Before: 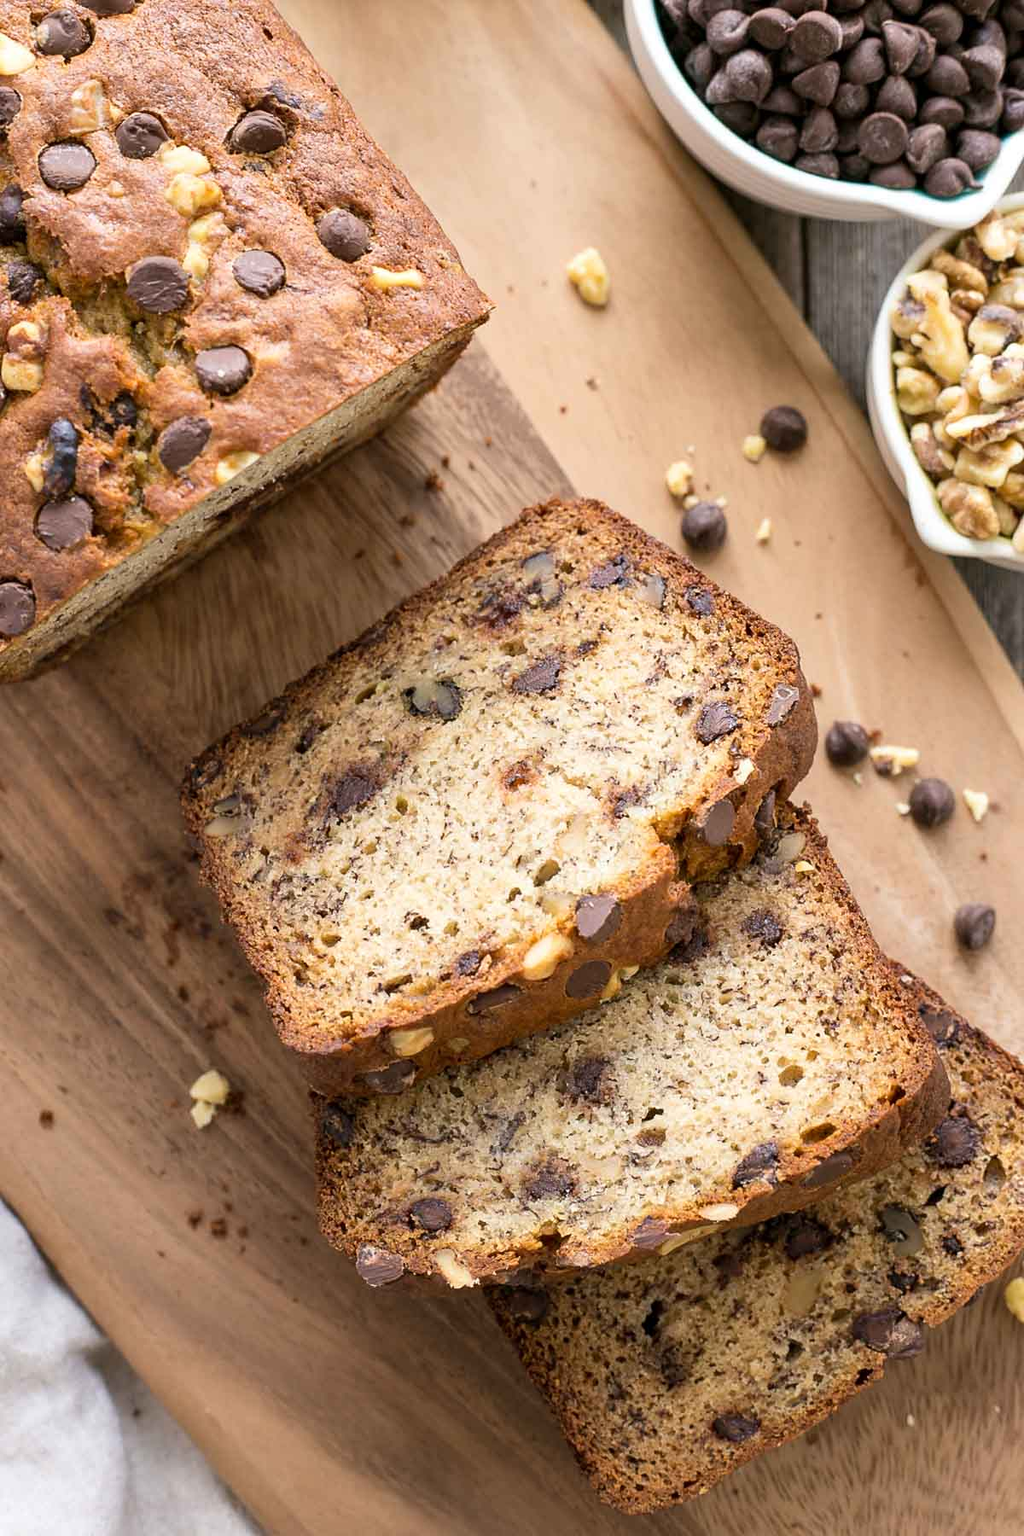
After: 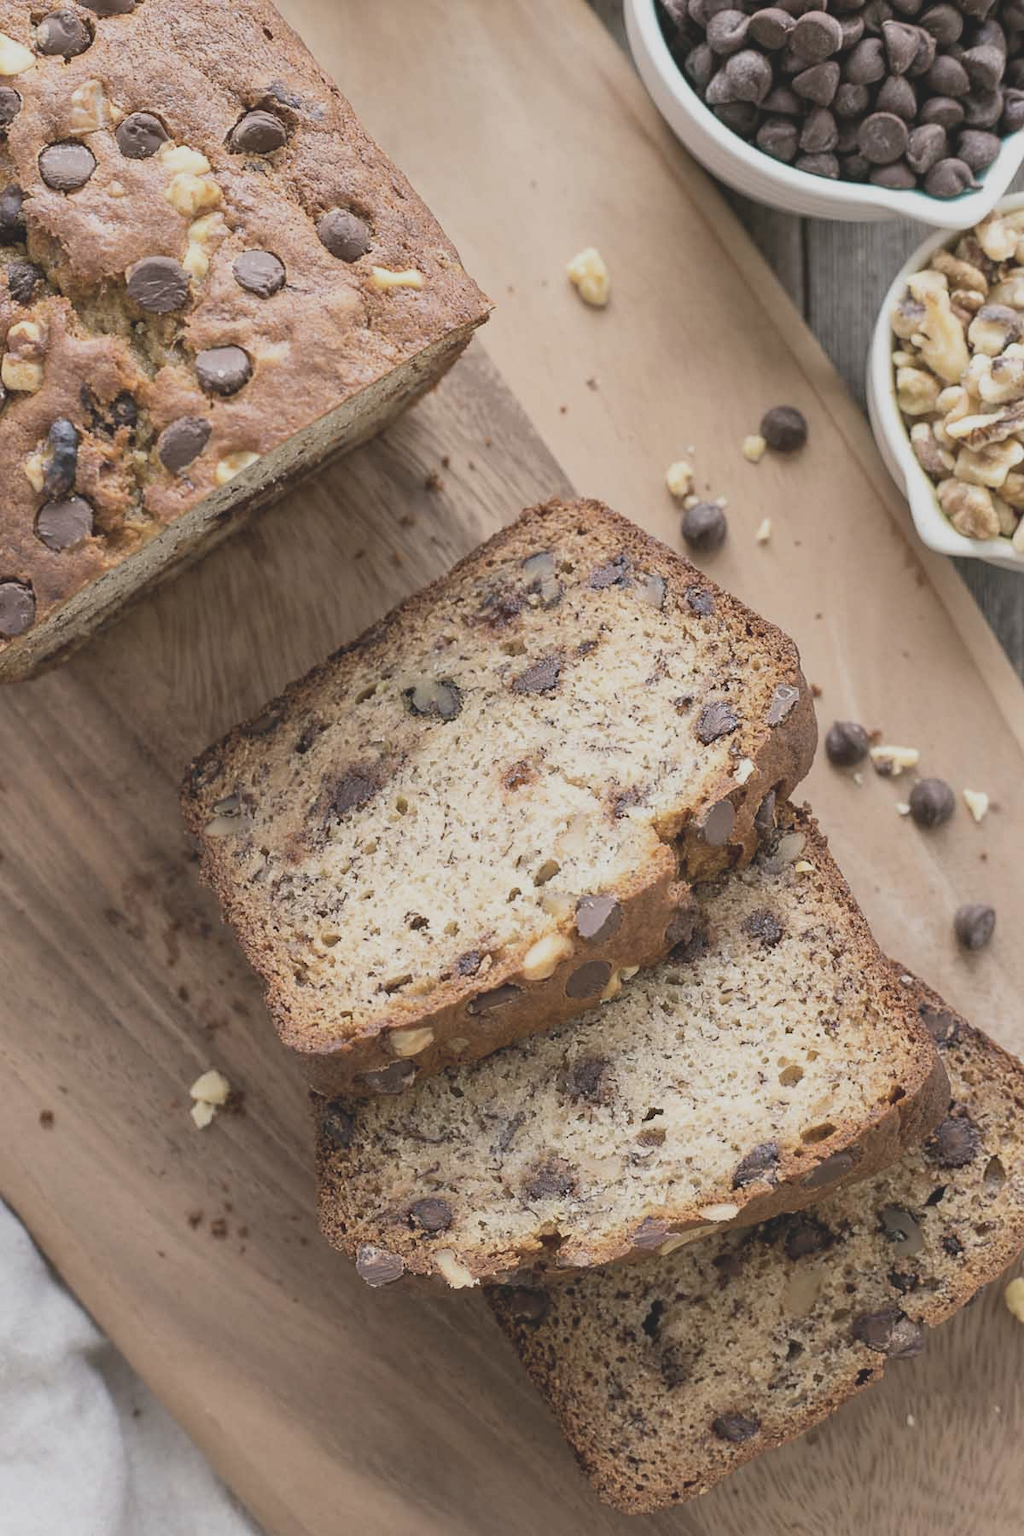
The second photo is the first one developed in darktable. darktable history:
contrast brightness saturation: contrast -0.265, saturation -0.442
exposure: compensate exposure bias true, compensate highlight preservation false
